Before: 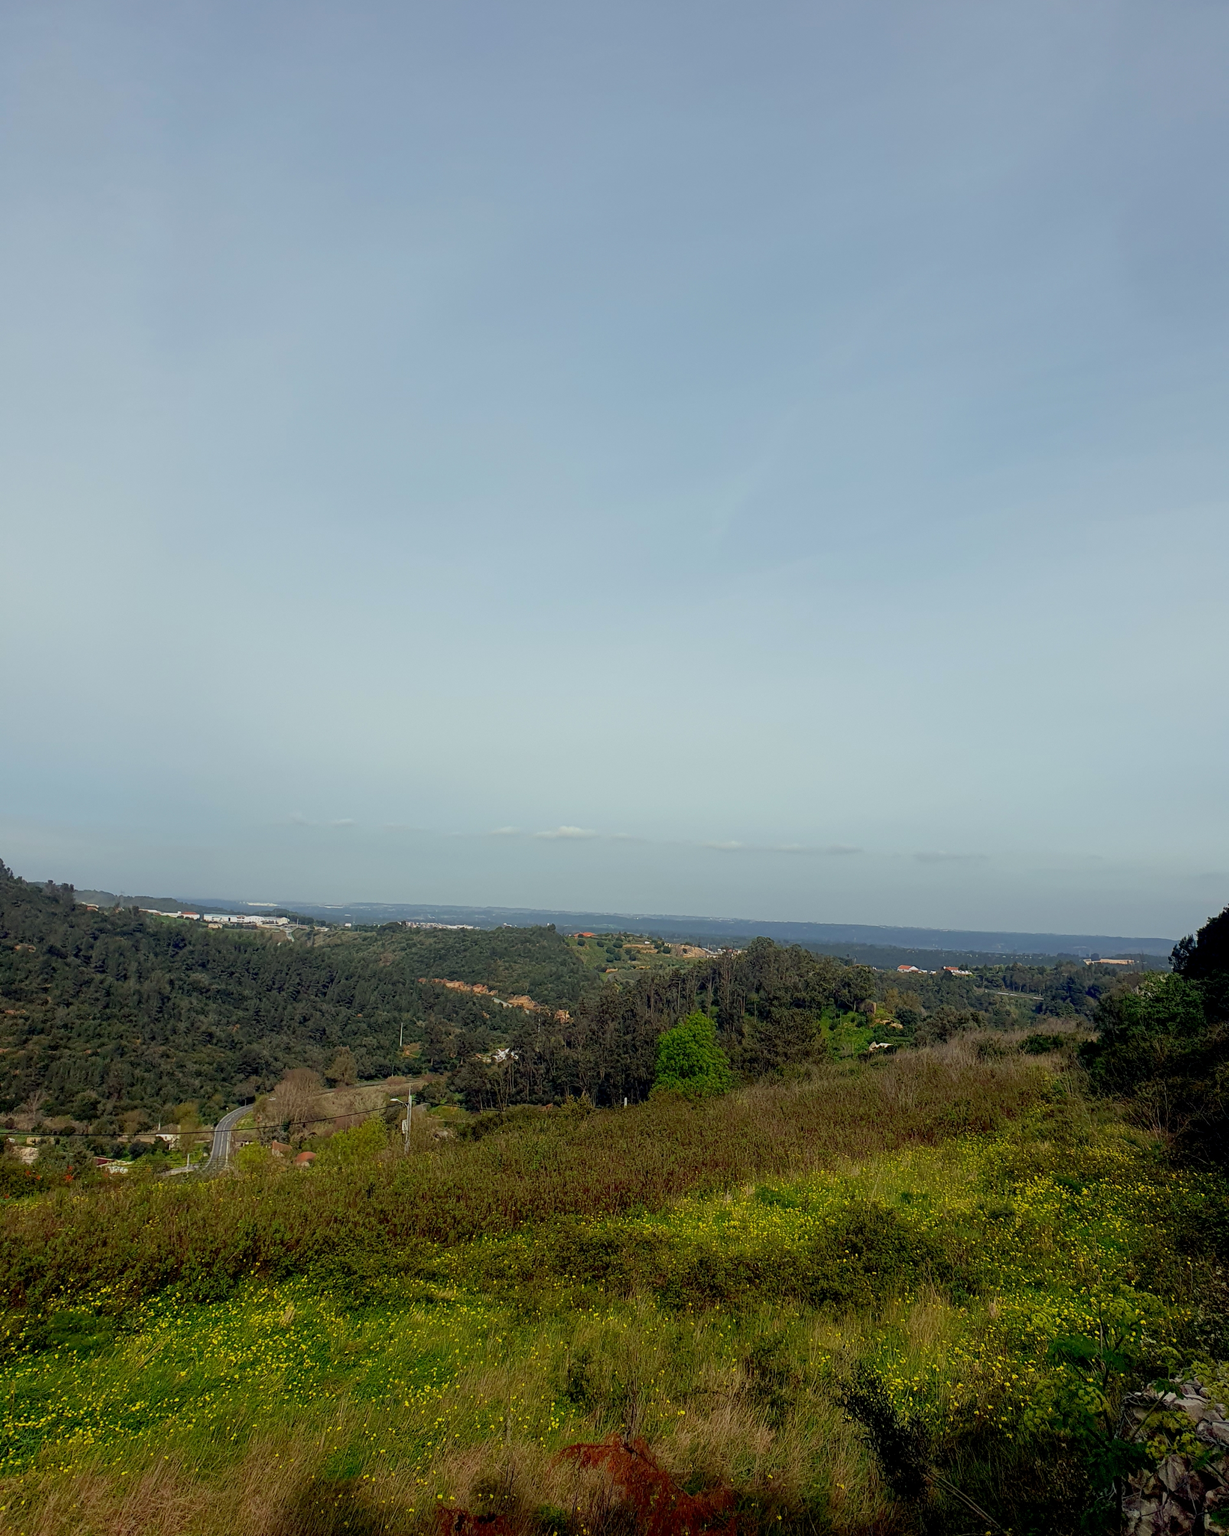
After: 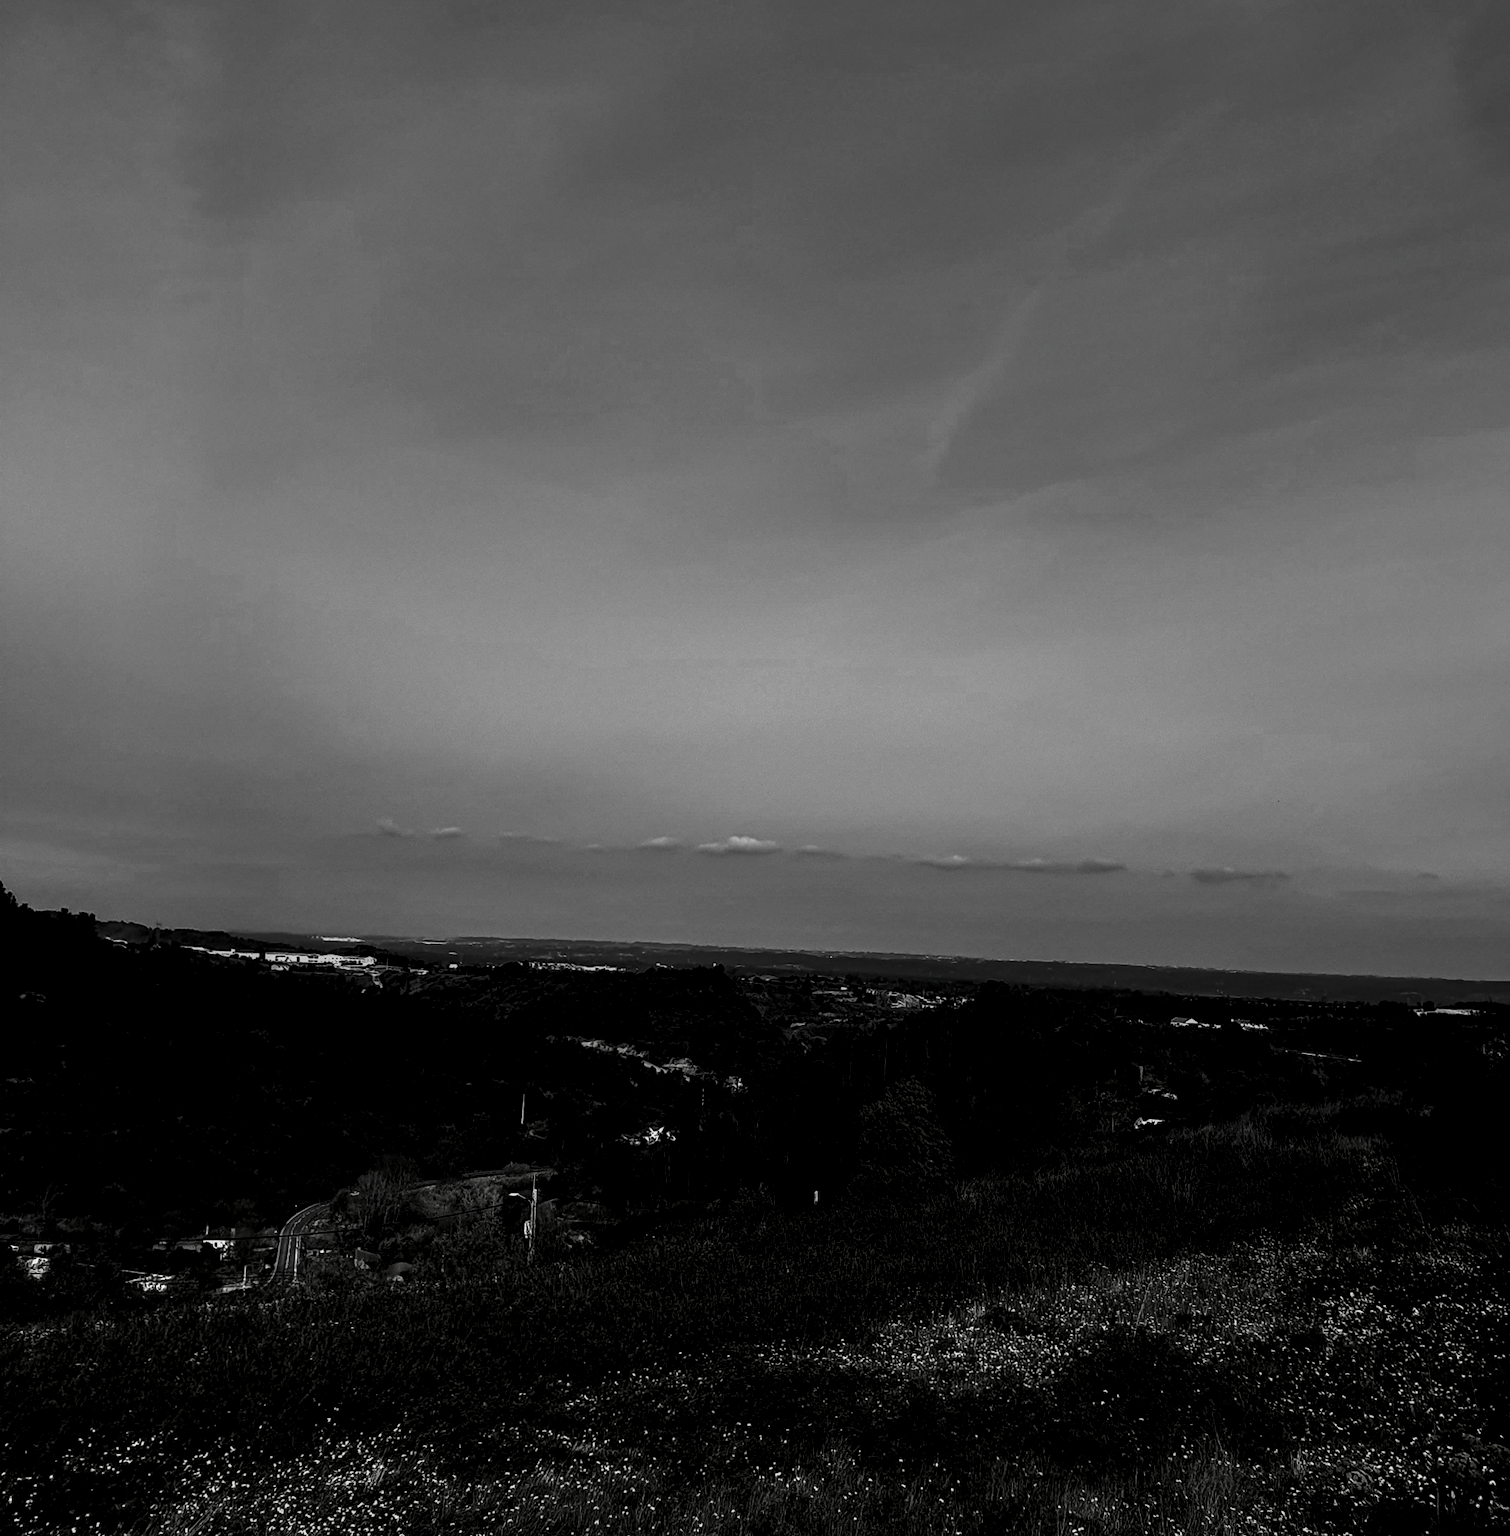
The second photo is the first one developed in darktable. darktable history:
exposure: exposure -0.208 EV, compensate highlight preservation false
filmic rgb: black relative exposure -8.18 EV, white relative exposure 2.2 EV, target white luminance 99.874%, hardness 7.18, latitude 75.21%, contrast 1.318, highlights saturation mix -2.97%, shadows ↔ highlights balance 29.68%
local contrast: highlights 30%, detail 150%
shadows and highlights: soften with gaussian
contrast brightness saturation: contrast 0.021, brightness -0.984, saturation -0.991
crop and rotate: angle 0.115°, top 12.001%, right 5.626%, bottom 11.19%
